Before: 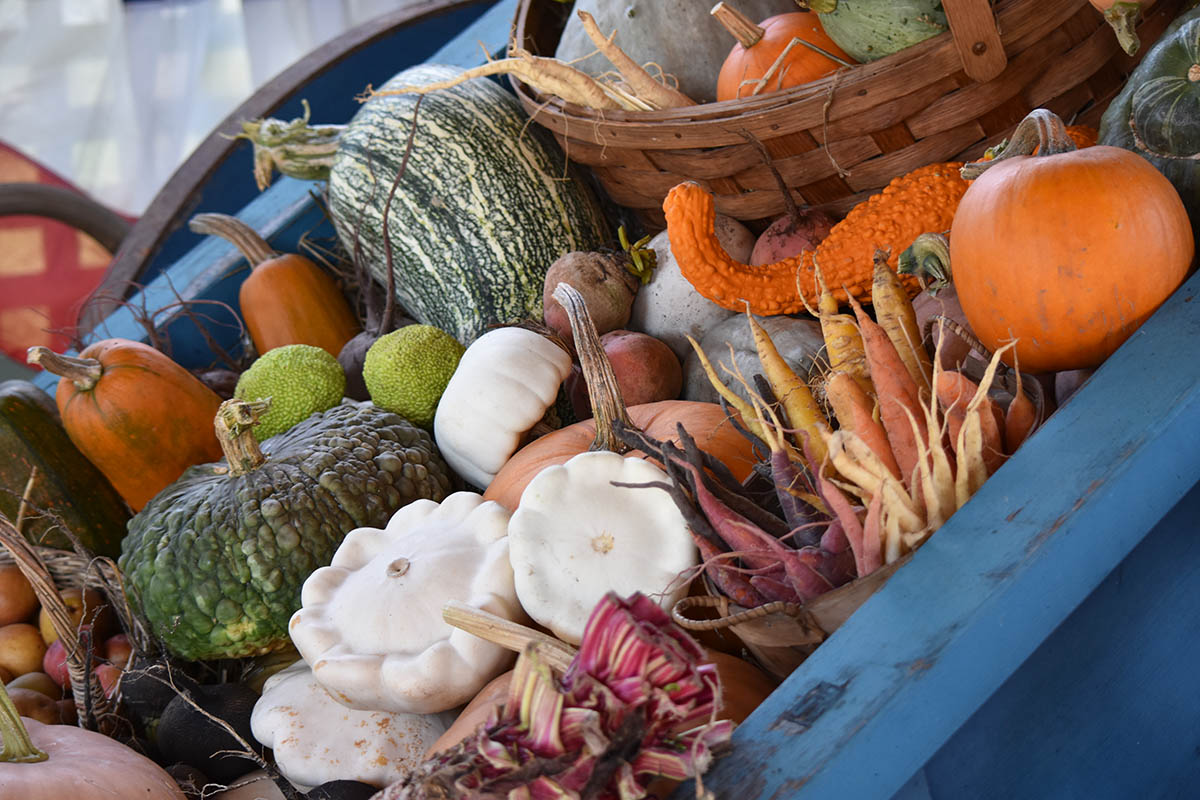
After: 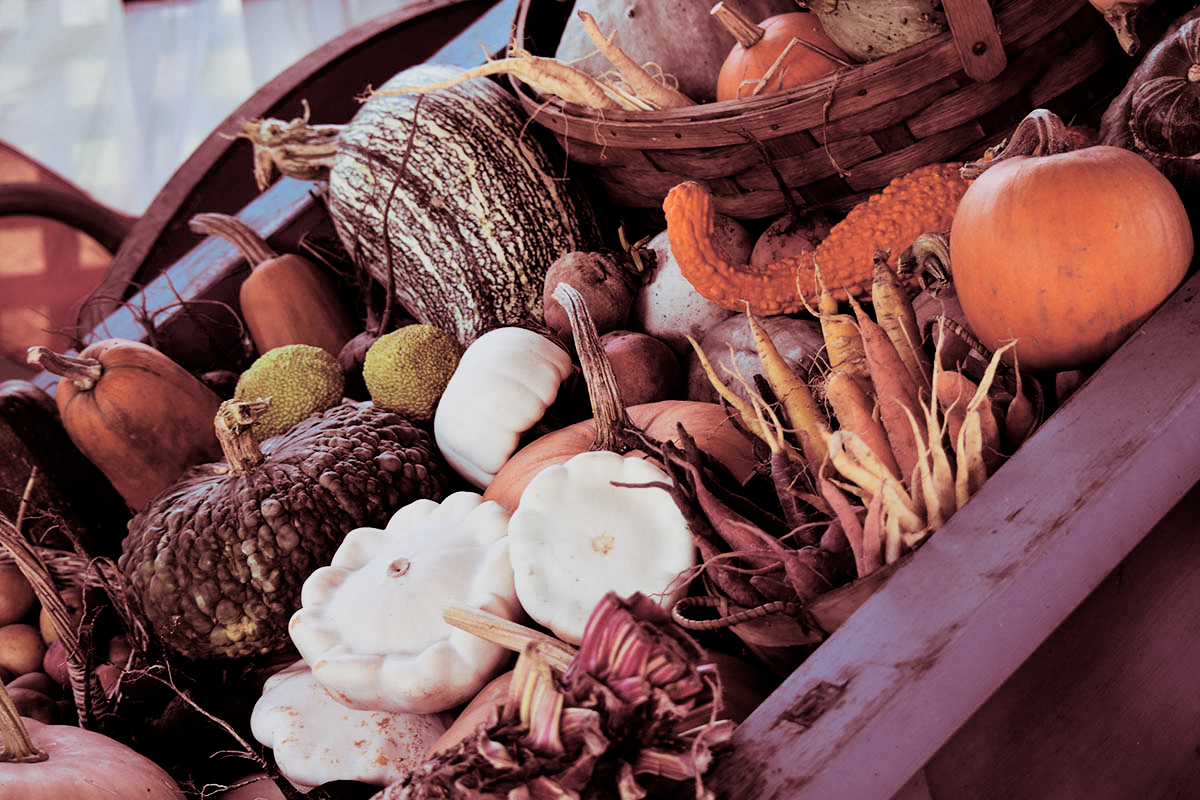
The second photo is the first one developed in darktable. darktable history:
filmic rgb: black relative exposure -5 EV, hardness 2.88, contrast 1.4, highlights saturation mix -30%
split-toning: highlights › saturation 0, balance -61.83
